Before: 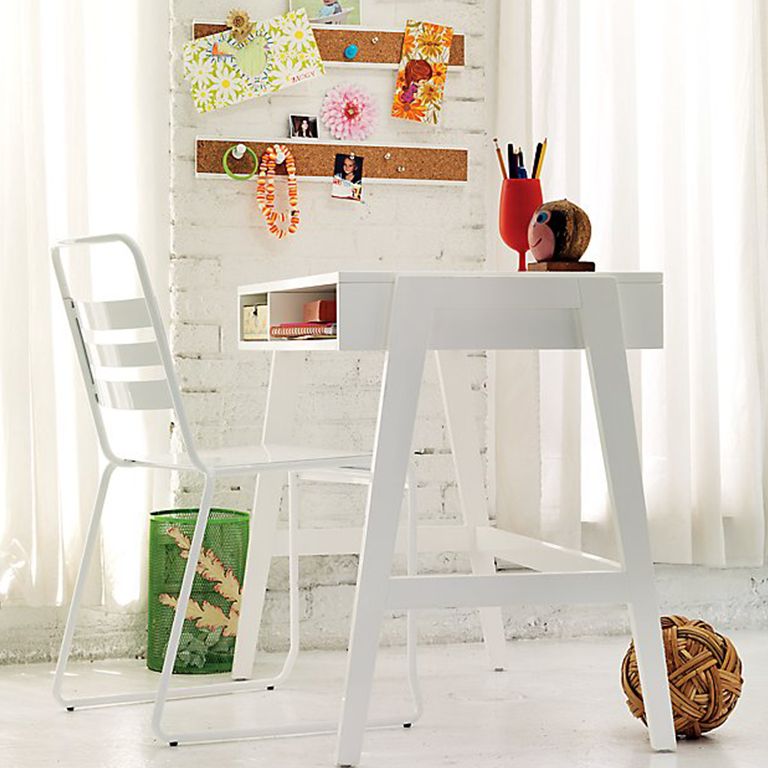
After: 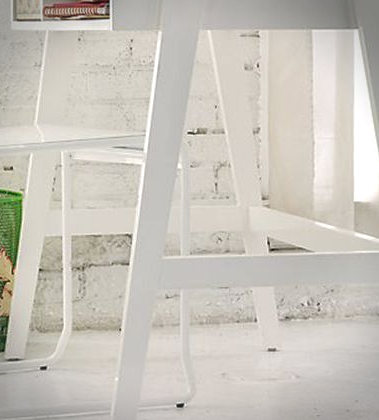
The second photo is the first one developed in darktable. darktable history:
local contrast: highlights 0%, shadows 0%, detail 133%
vignetting: dithering 8-bit output, unbound false
crop: left 29.672%, top 41.786%, right 20.851%, bottom 3.487%
